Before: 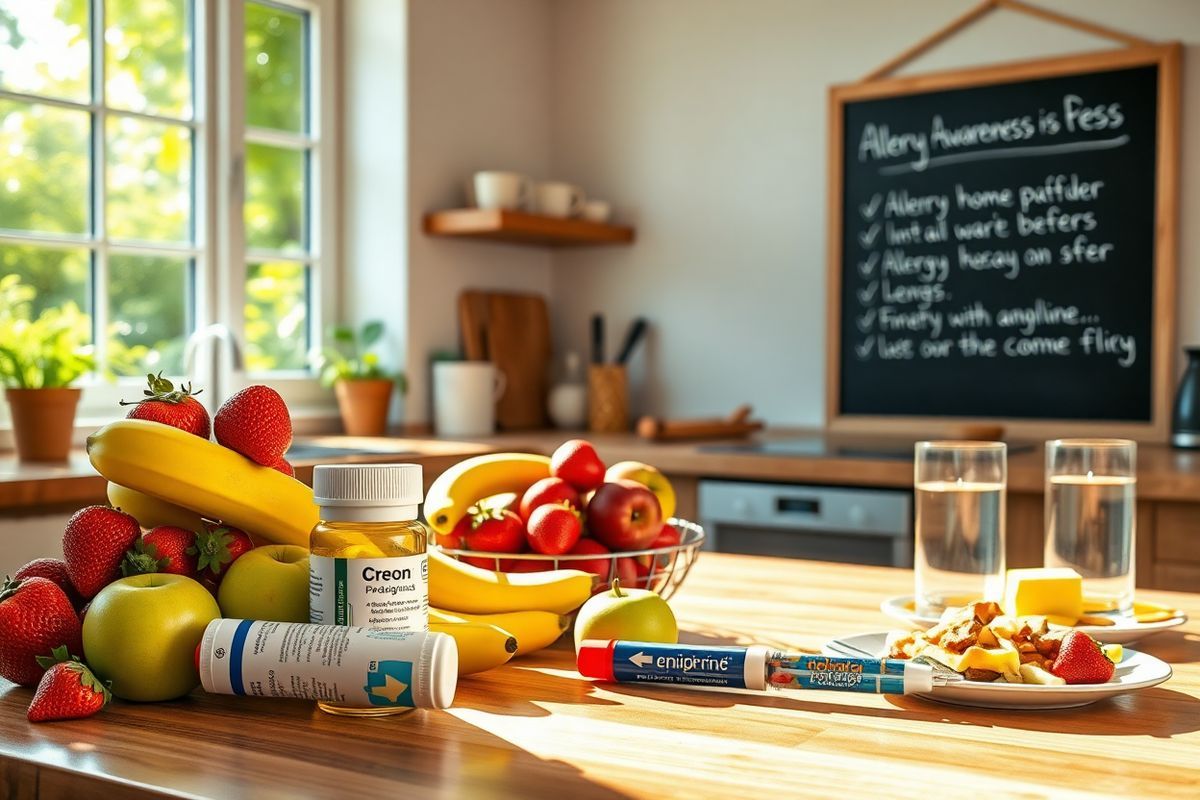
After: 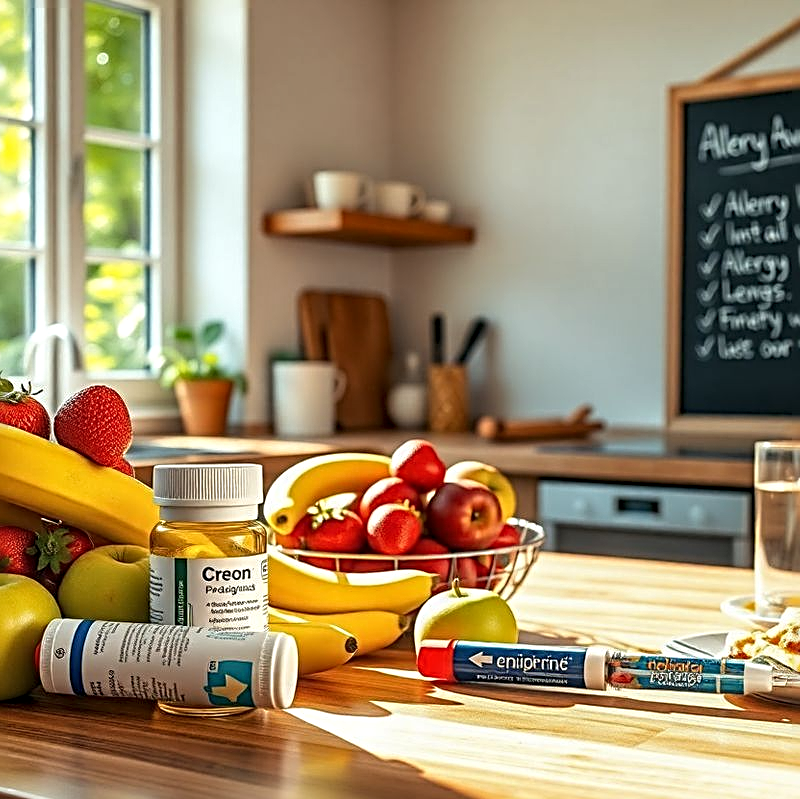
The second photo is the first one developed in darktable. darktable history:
sharpen: radius 3.023, amount 0.762
crop and rotate: left 13.384%, right 19.872%
local contrast: on, module defaults
